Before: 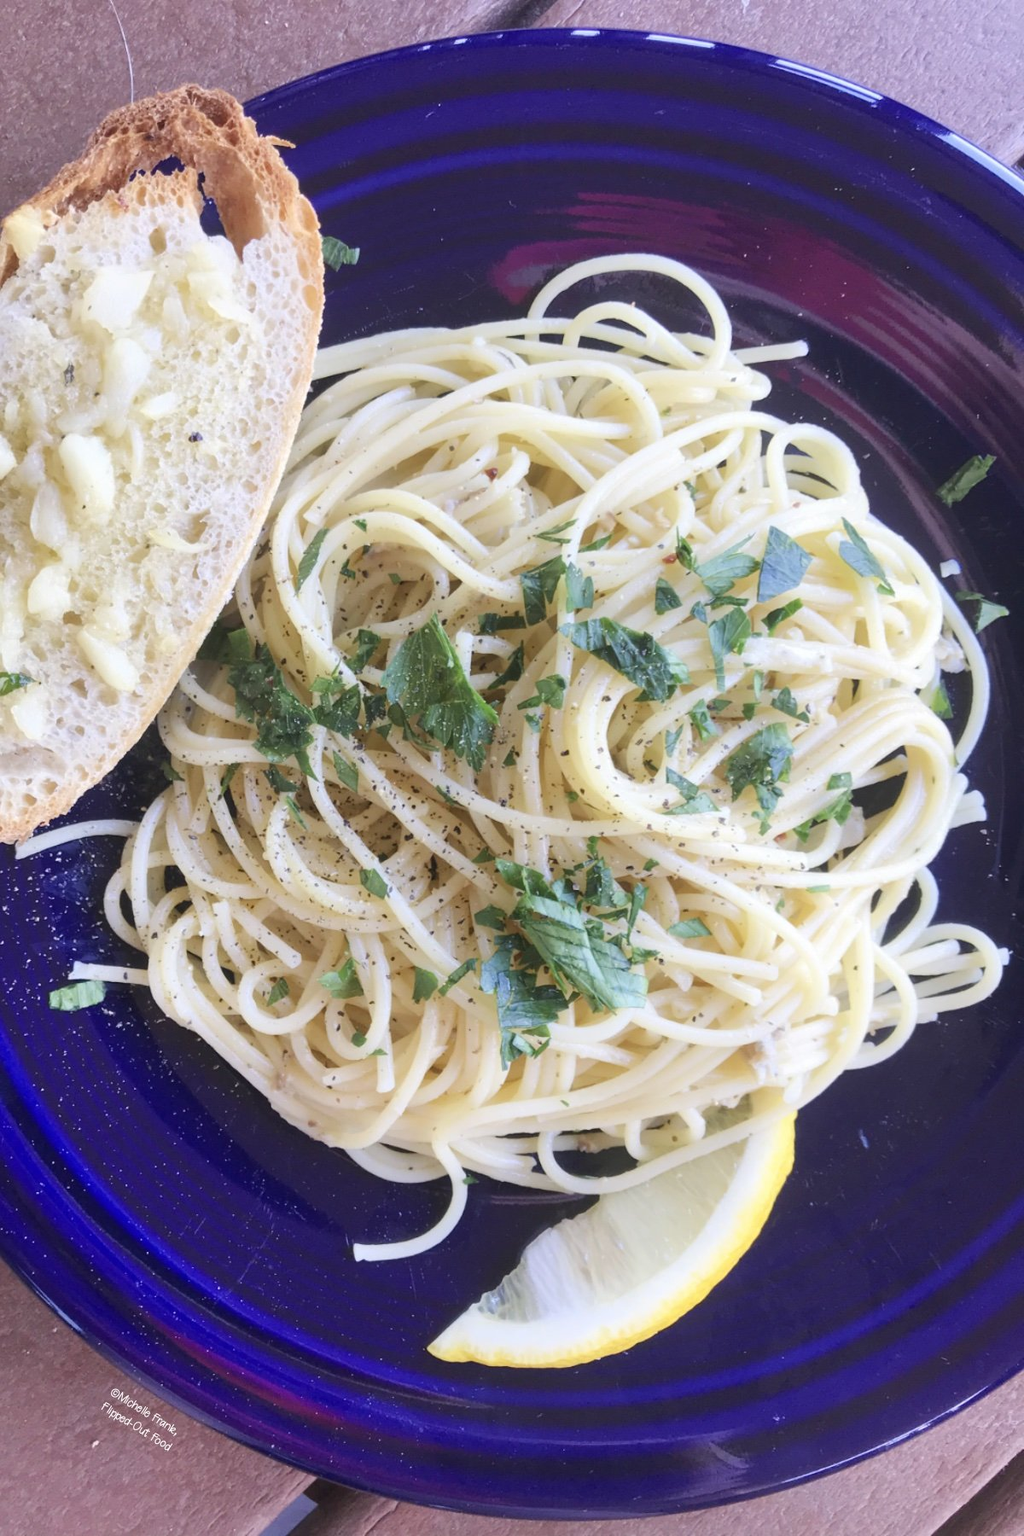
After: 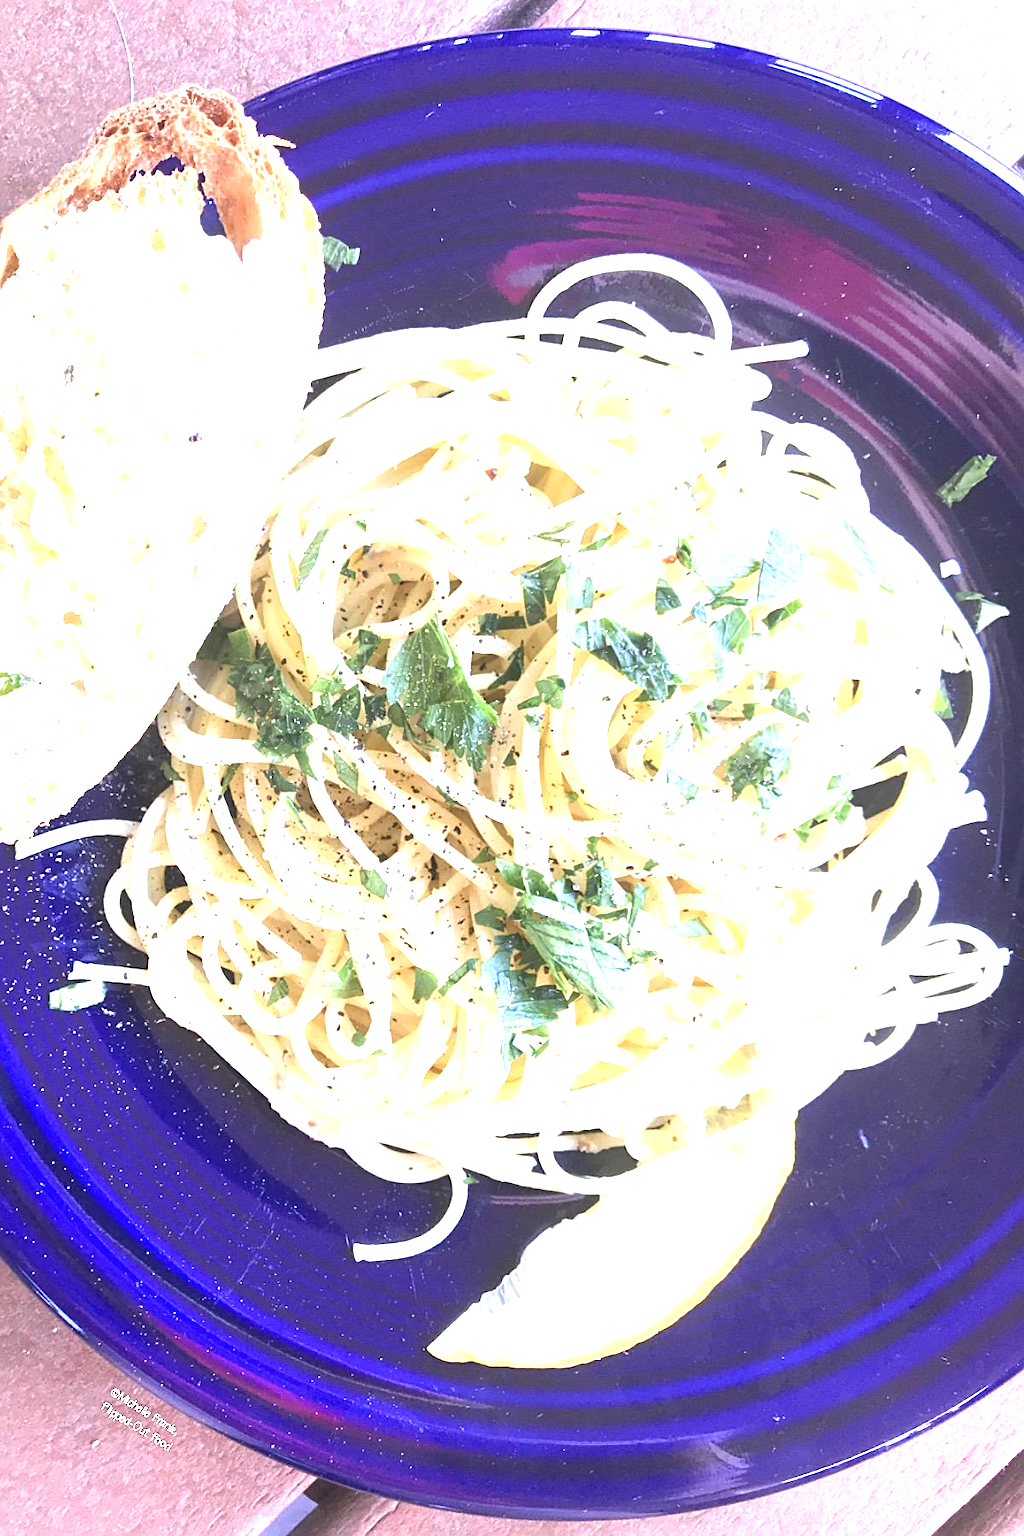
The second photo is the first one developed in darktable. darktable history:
sharpen: radius 2.167, amount 0.381, threshold 0
exposure: black level correction 0, exposure 1.625 EV, compensate exposure bias true, compensate highlight preservation false
